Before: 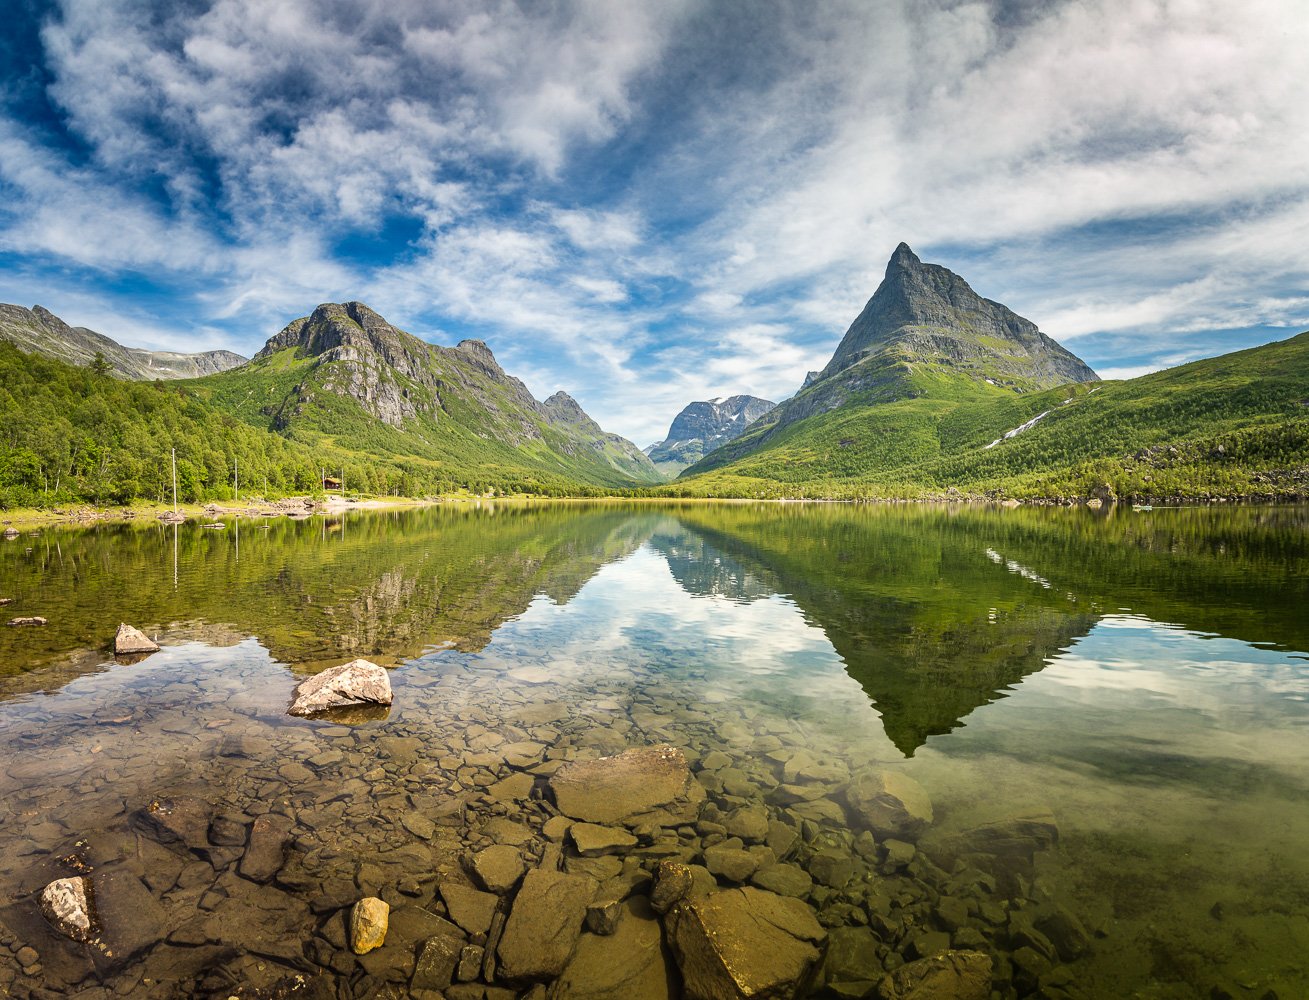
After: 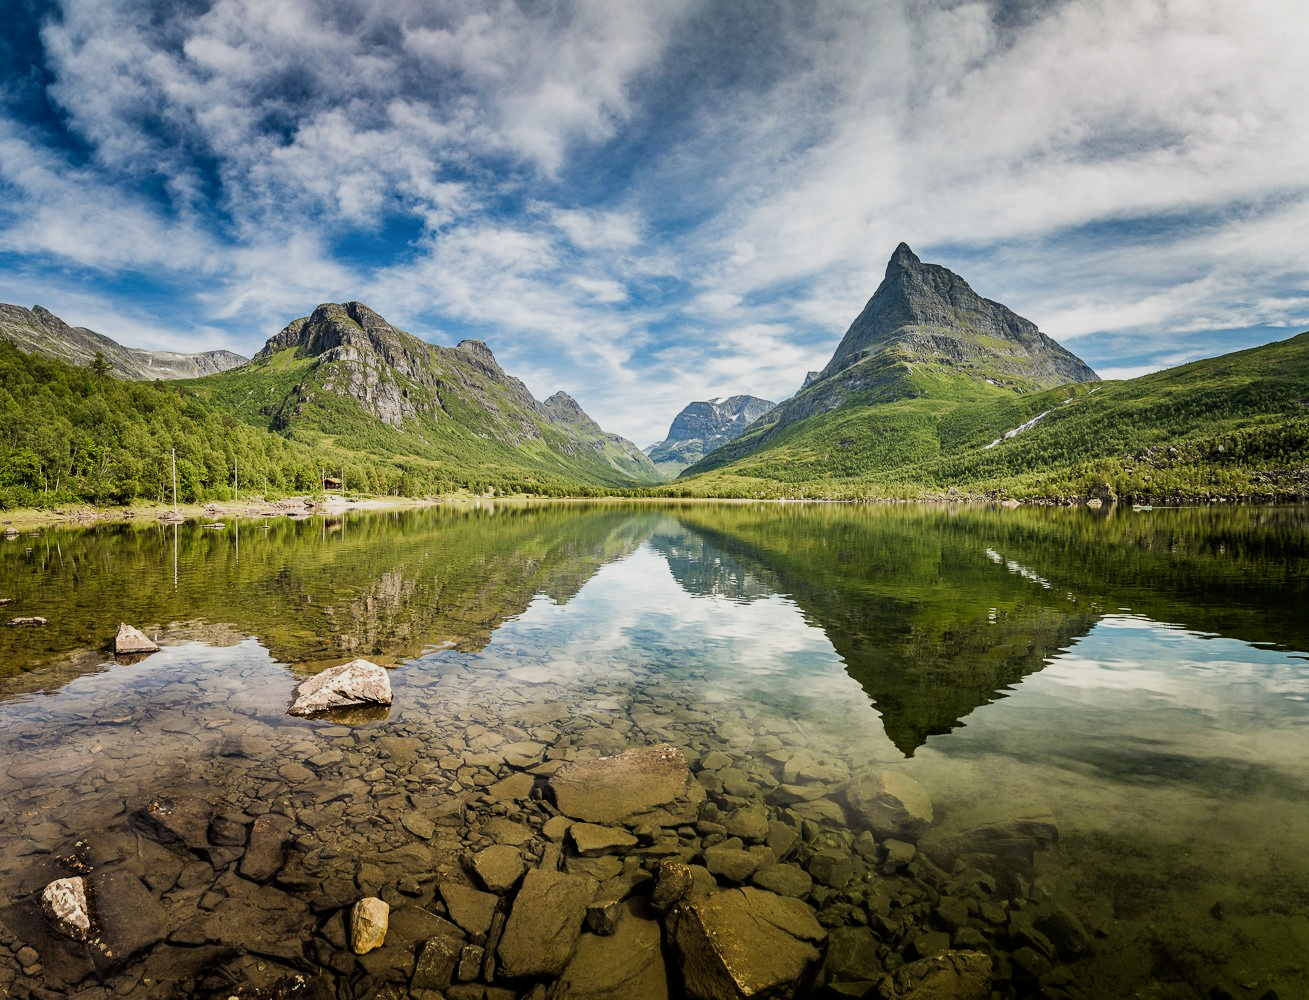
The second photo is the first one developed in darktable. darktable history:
filmic rgb: middle gray luminance 21.73%, black relative exposure -14 EV, white relative exposure 2.96 EV, threshold 6 EV, target black luminance 0%, hardness 8.81, latitude 59.69%, contrast 1.208, highlights saturation mix 5%, shadows ↔ highlights balance 41.6%, add noise in highlights 0, color science v3 (2019), use custom middle-gray values true, iterations of high-quality reconstruction 0, contrast in highlights soft, enable highlight reconstruction true
